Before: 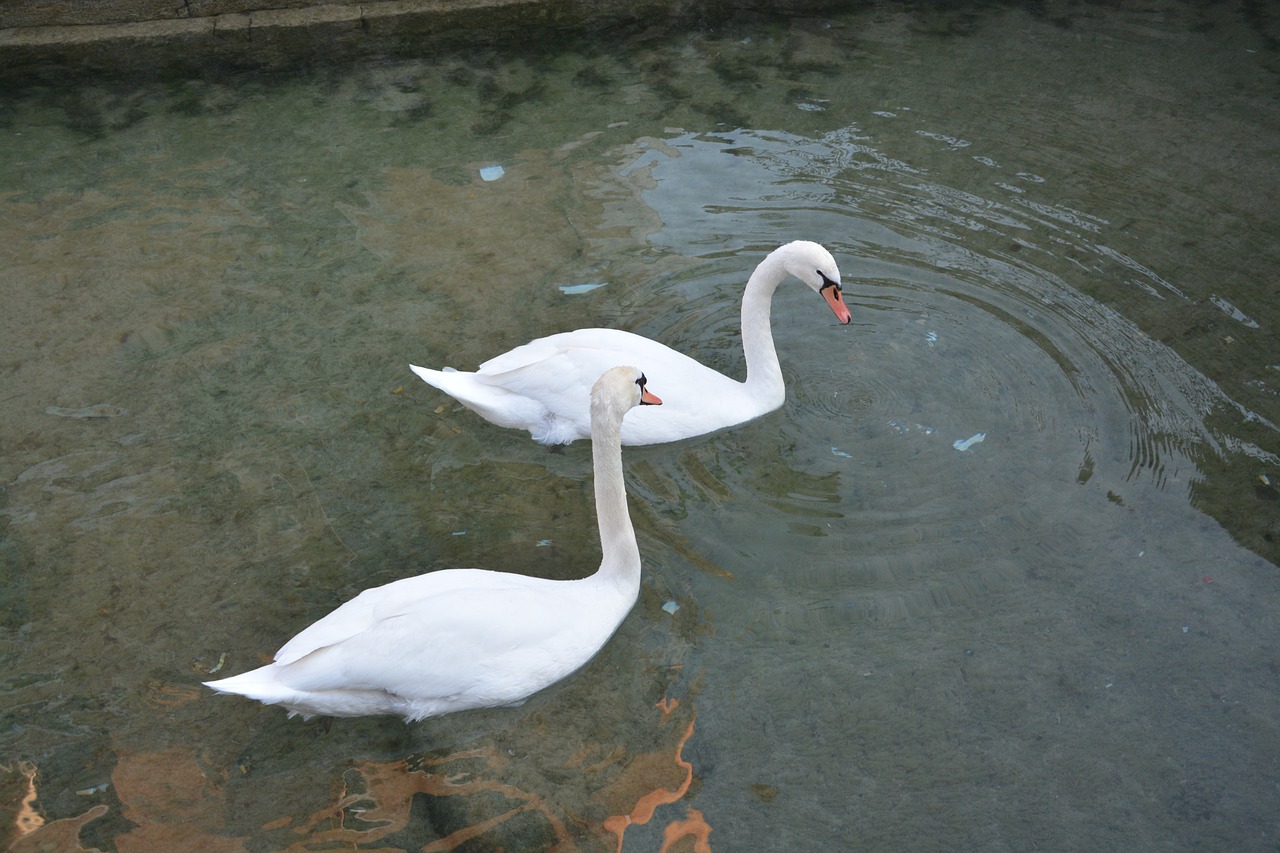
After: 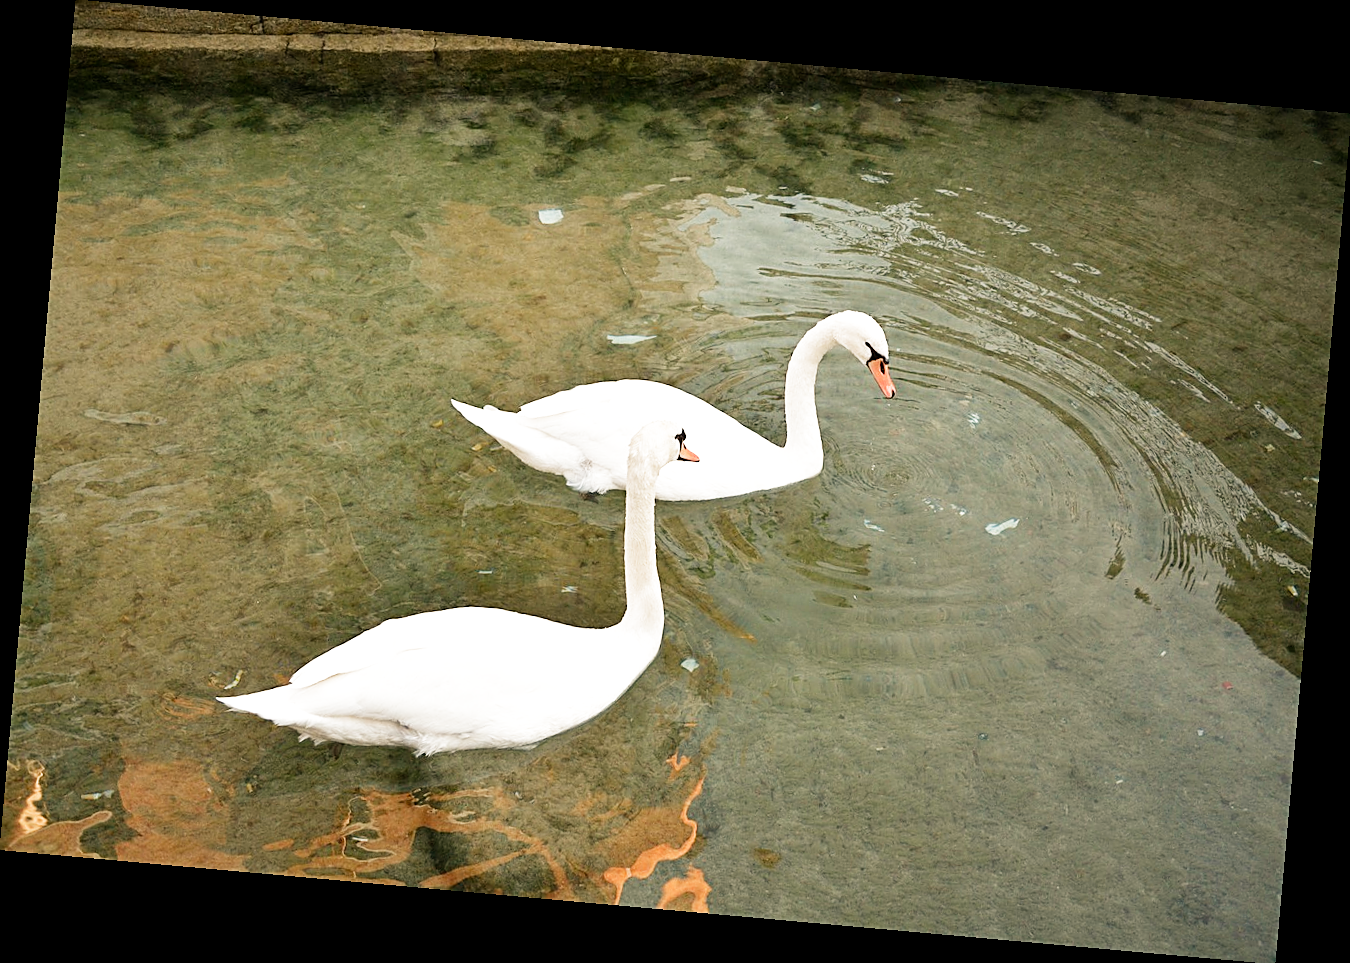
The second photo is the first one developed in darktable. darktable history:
sharpen: on, module defaults
white balance: red 1.123, blue 0.83
rotate and perspective: rotation 5.12°, automatic cropping off
filmic rgb: middle gray luminance 10%, black relative exposure -8.61 EV, white relative exposure 3.3 EV, threshold 6 EV, target black luminance 0%, hardness 5.2, latitude 44.69%, contrast 1.302, highlights saturation mix 5%, shadows ↔ highlights balance 24.64%, add noise in highlights 0, preserve chrominance no, color science v3 (2019), use custom middle-gray values true, iterations of high-quality reconstruction 0, contrast in highlights soft, enable highlight reconstruction true
